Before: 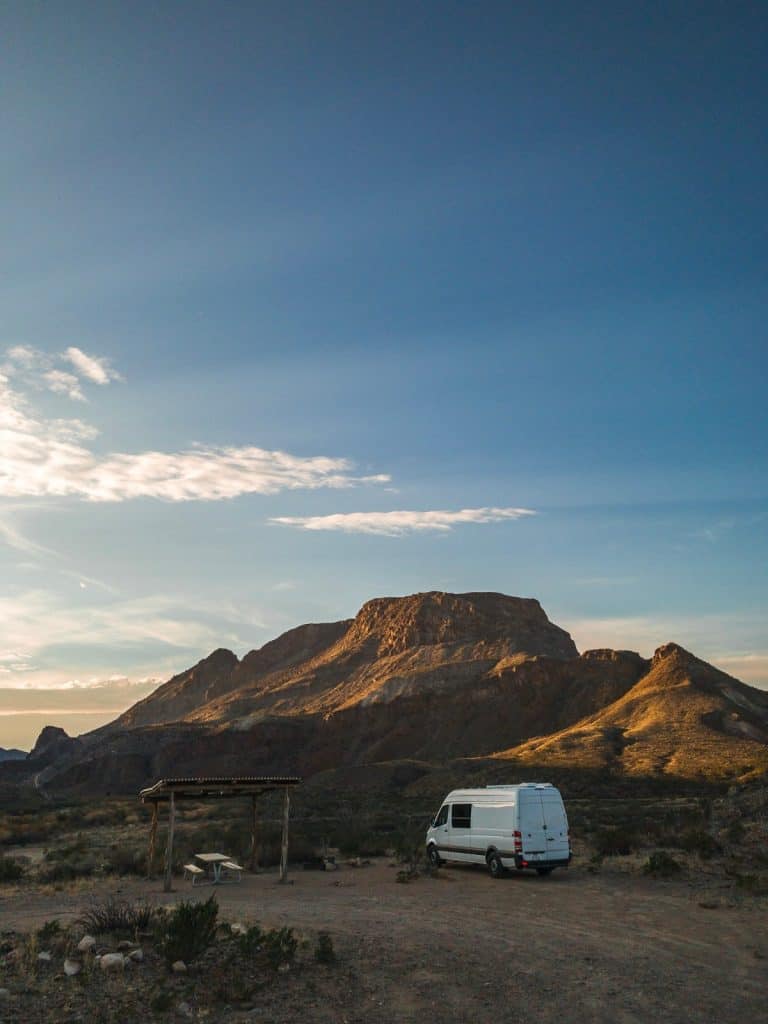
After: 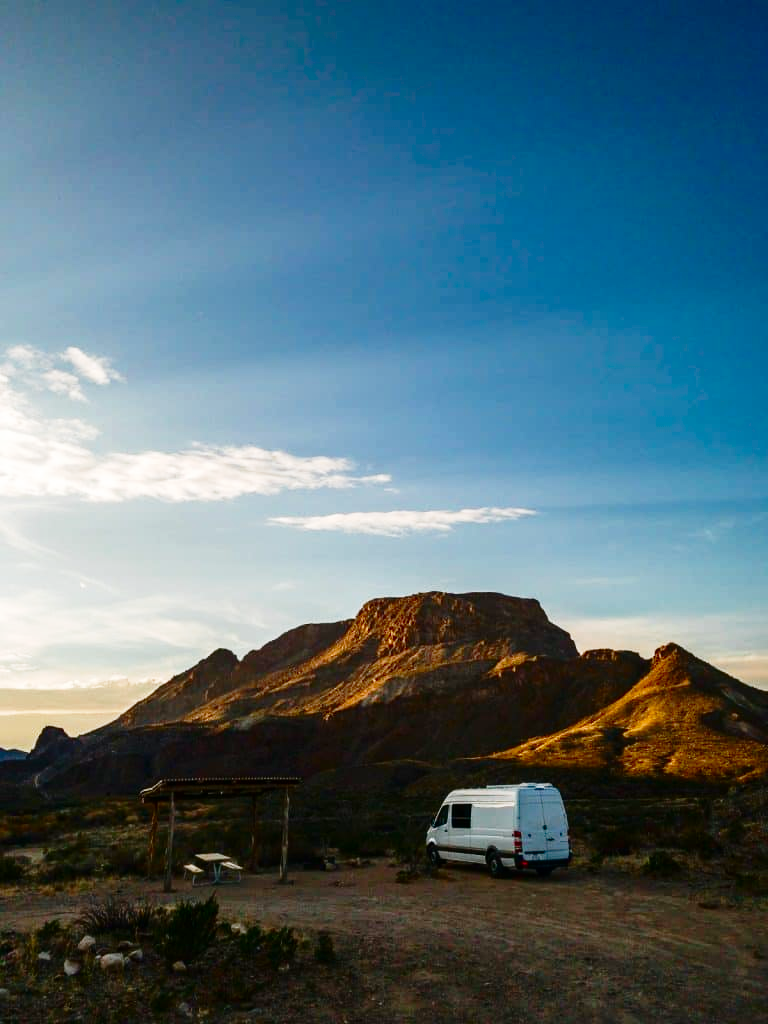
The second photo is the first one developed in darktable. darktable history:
contrast brightness saturation: brightness -0.25, saturation 0.2
base curve: curves: ch0 [(0, 0) (0.028, 0.03) (0.121, 0.232) (0.46, 0.748) (0.859, 0.968) (1, 1)], preserve colors none
